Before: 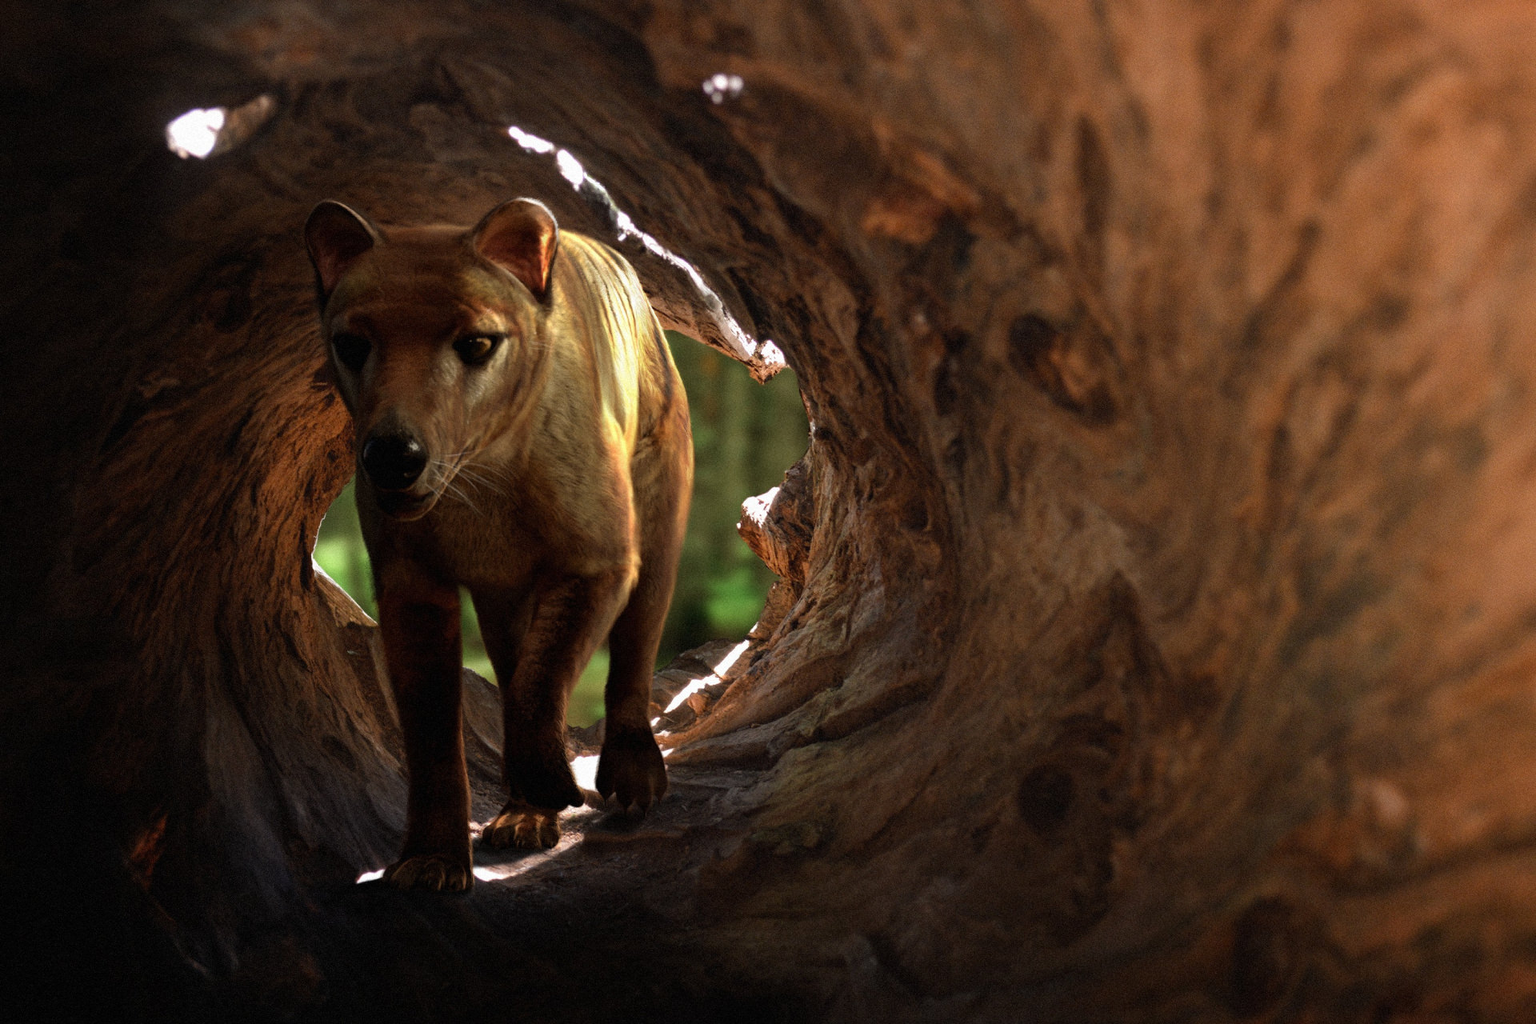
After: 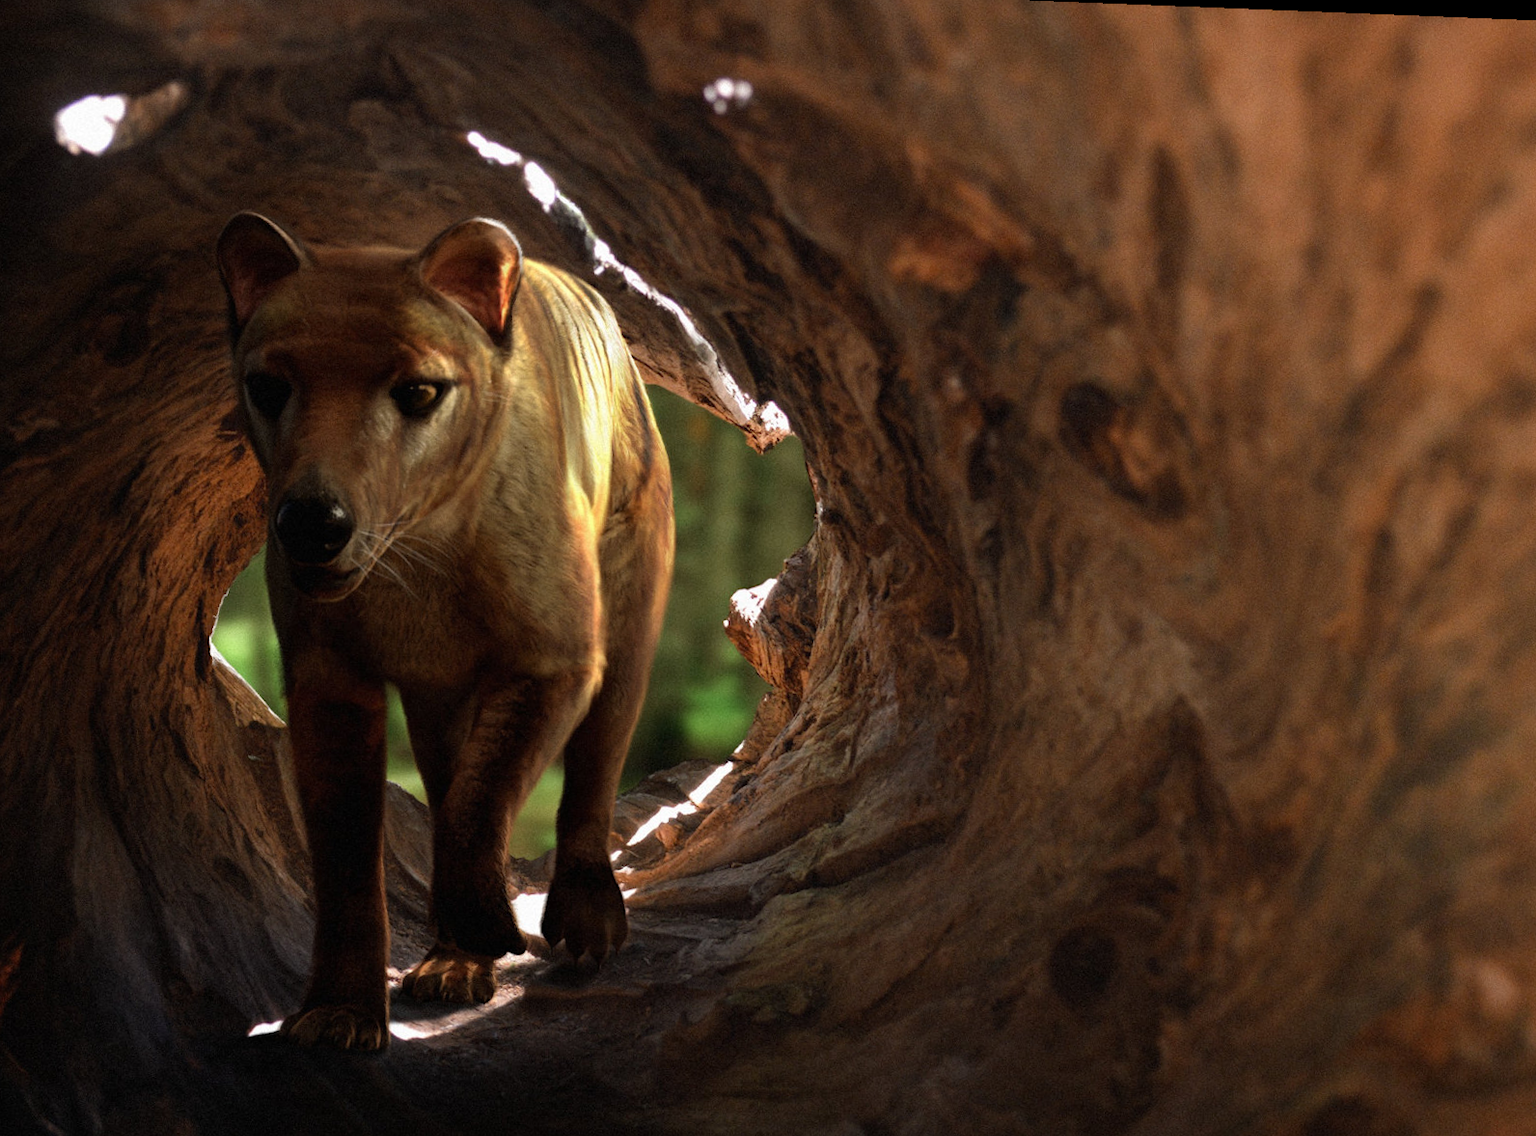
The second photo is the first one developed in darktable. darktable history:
rotate and perspective: rotation 2.27°, automatic cropping off
crop: left 9.929%, top 3.475%, right 9.188%, bottom 9.529%
